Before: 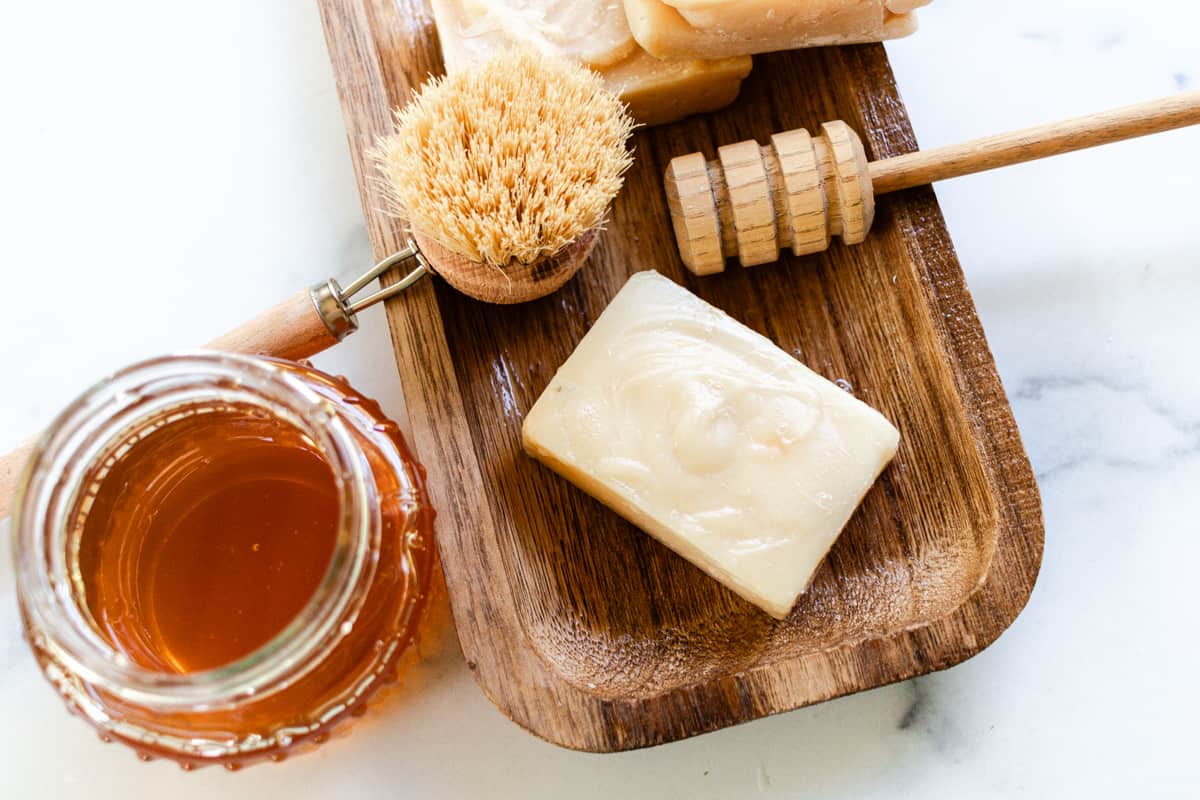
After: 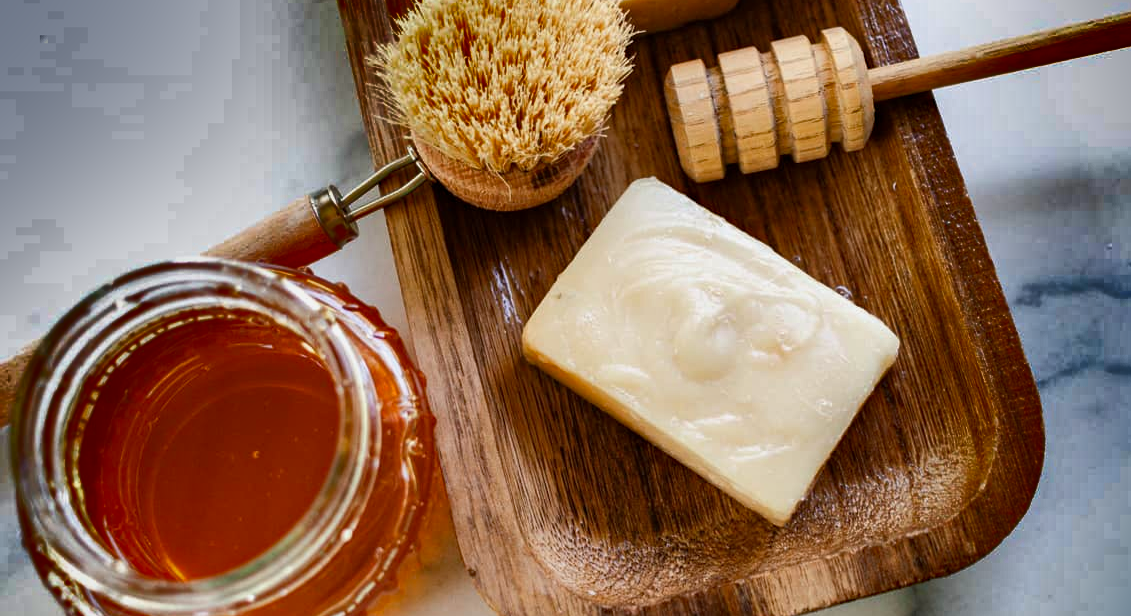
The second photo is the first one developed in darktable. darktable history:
crop and rotate: angle 0.03°, top 11.643%, right 5.651%, bottom 11.189%
haze removal: strength 0.29, distance 0.25, compatibility mode true, adaptive false
shadows and highlights: radius 123.98, shadows 100, white point adjustment -3, highlights -100, highlights color adjustment 89.84%, soften with gaussian
